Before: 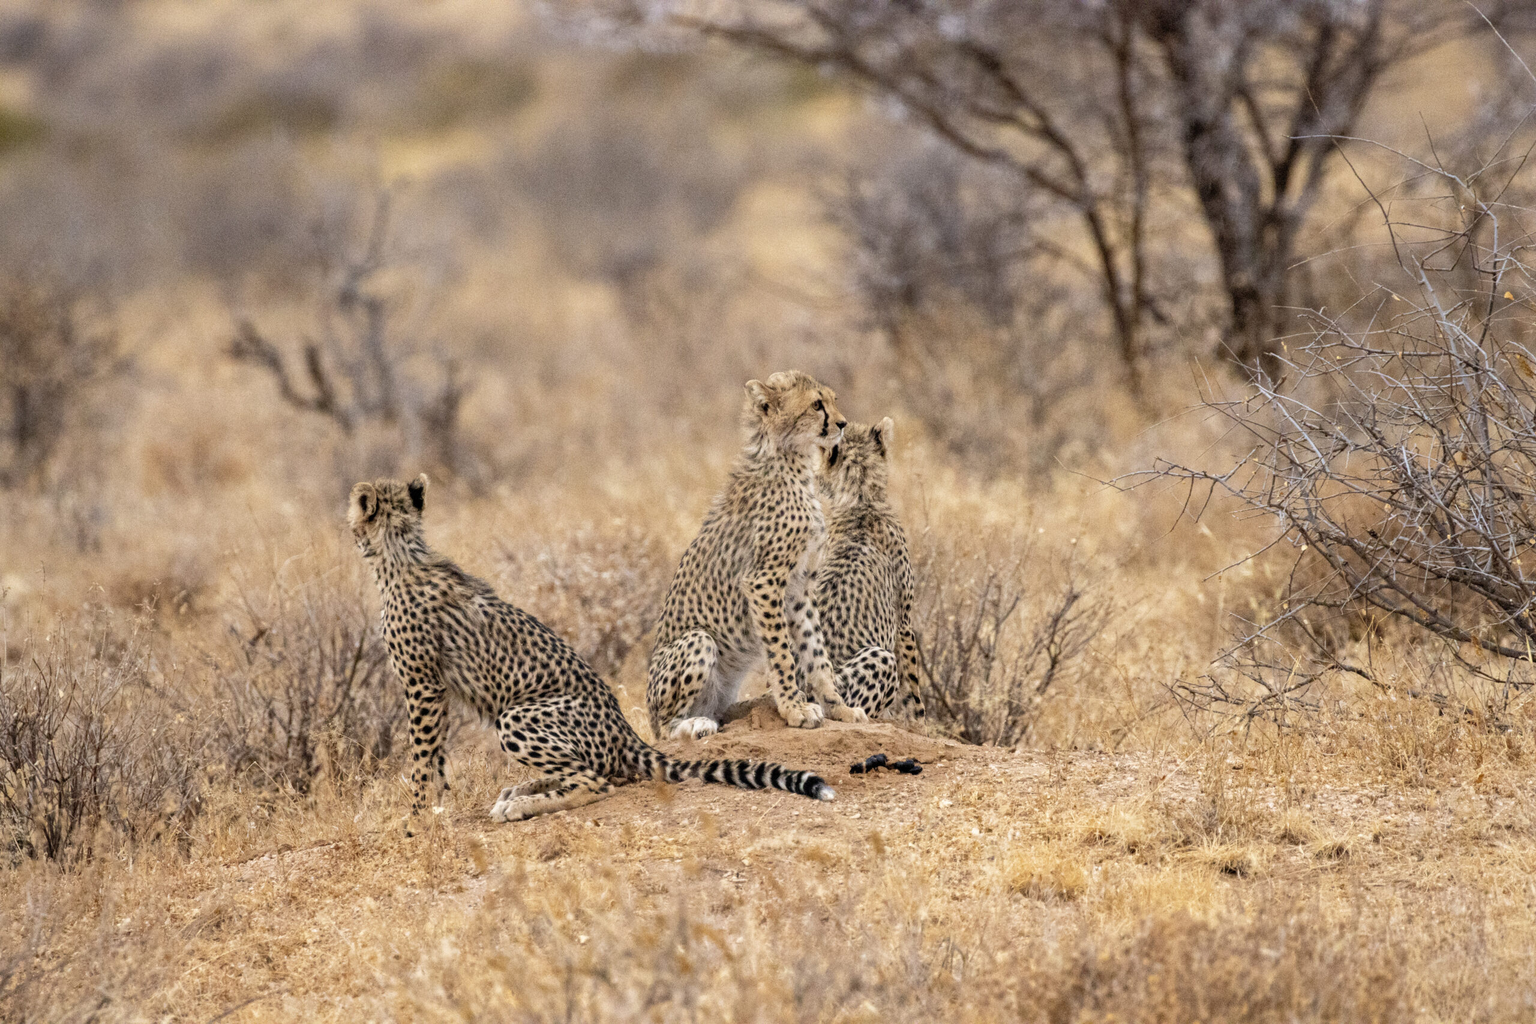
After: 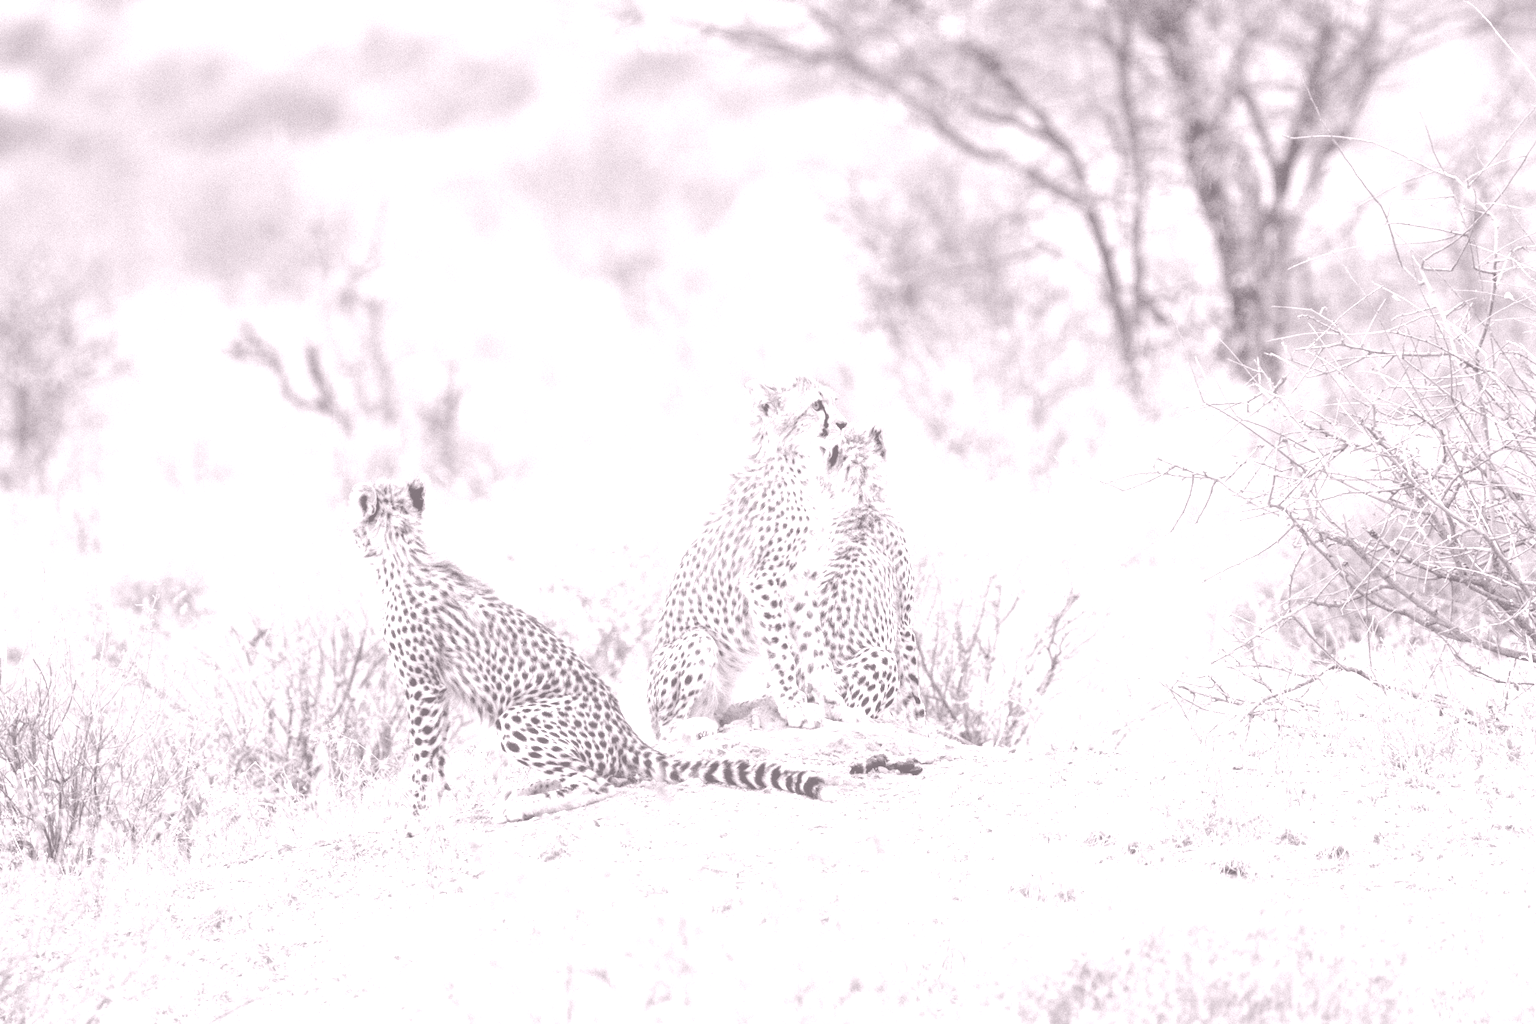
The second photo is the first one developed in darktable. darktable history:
white balance: red 0.976, blue 1.04
colorize: hue 25.2°, saturation 83%, source mix 82%, lightness 79%, version 1
